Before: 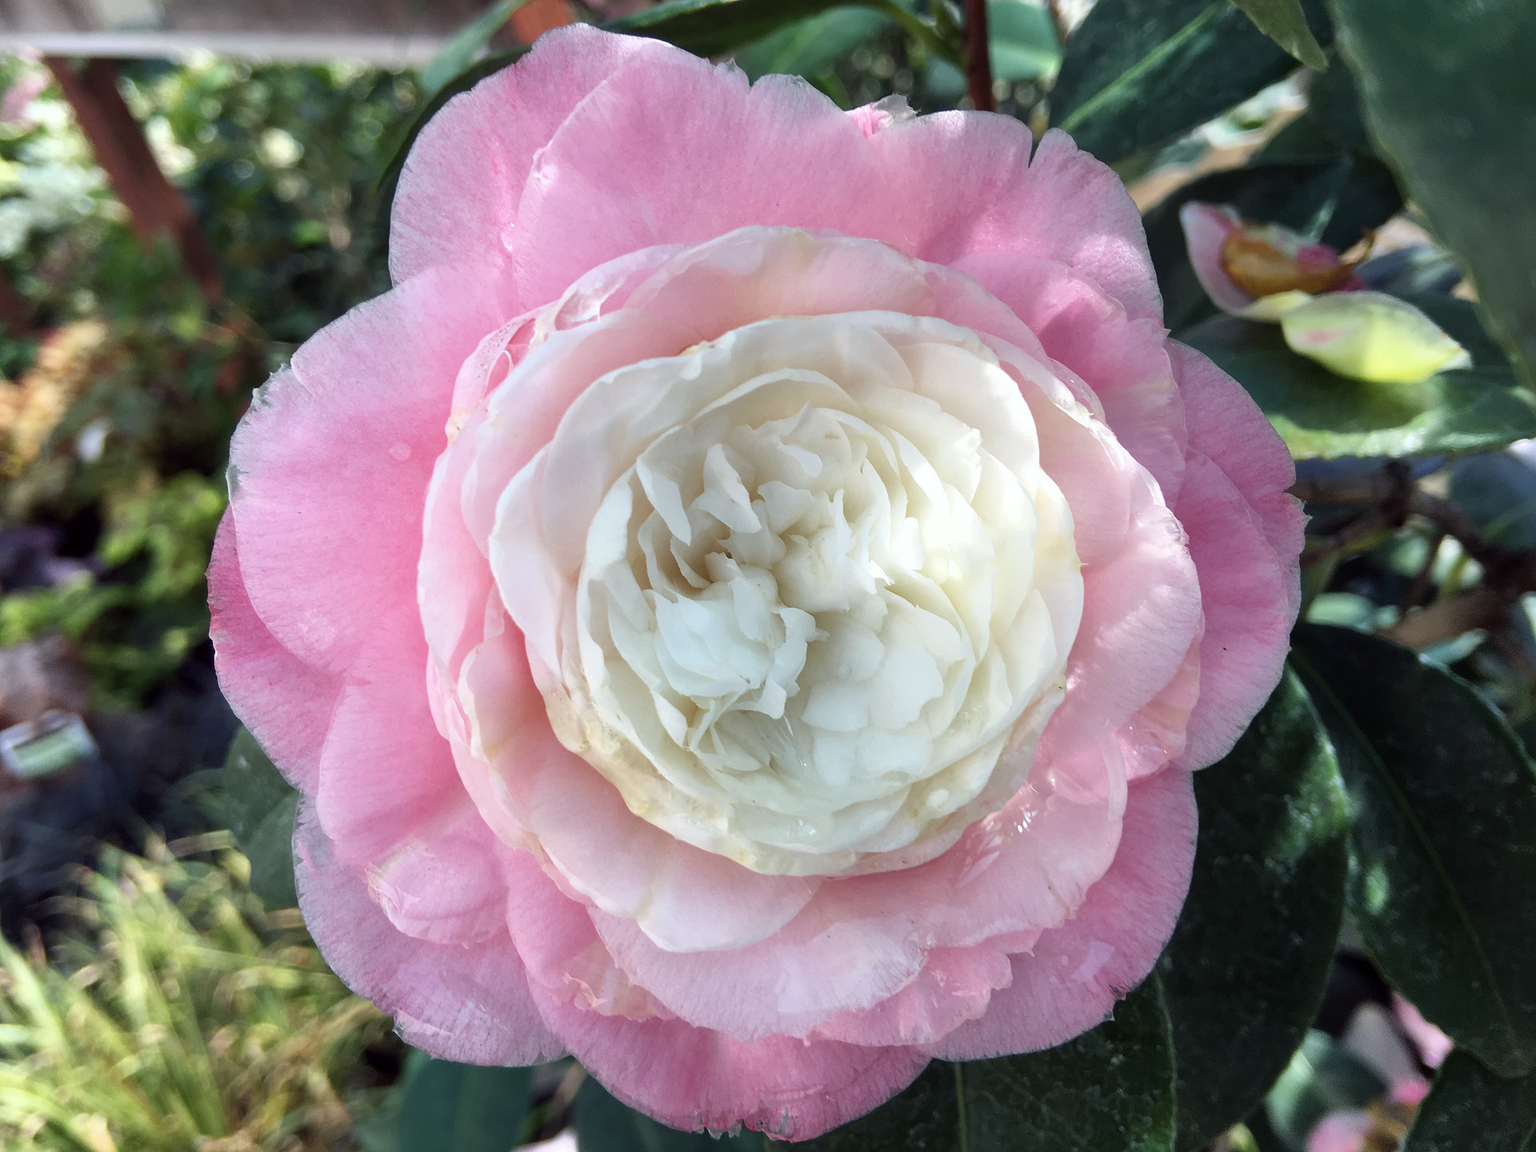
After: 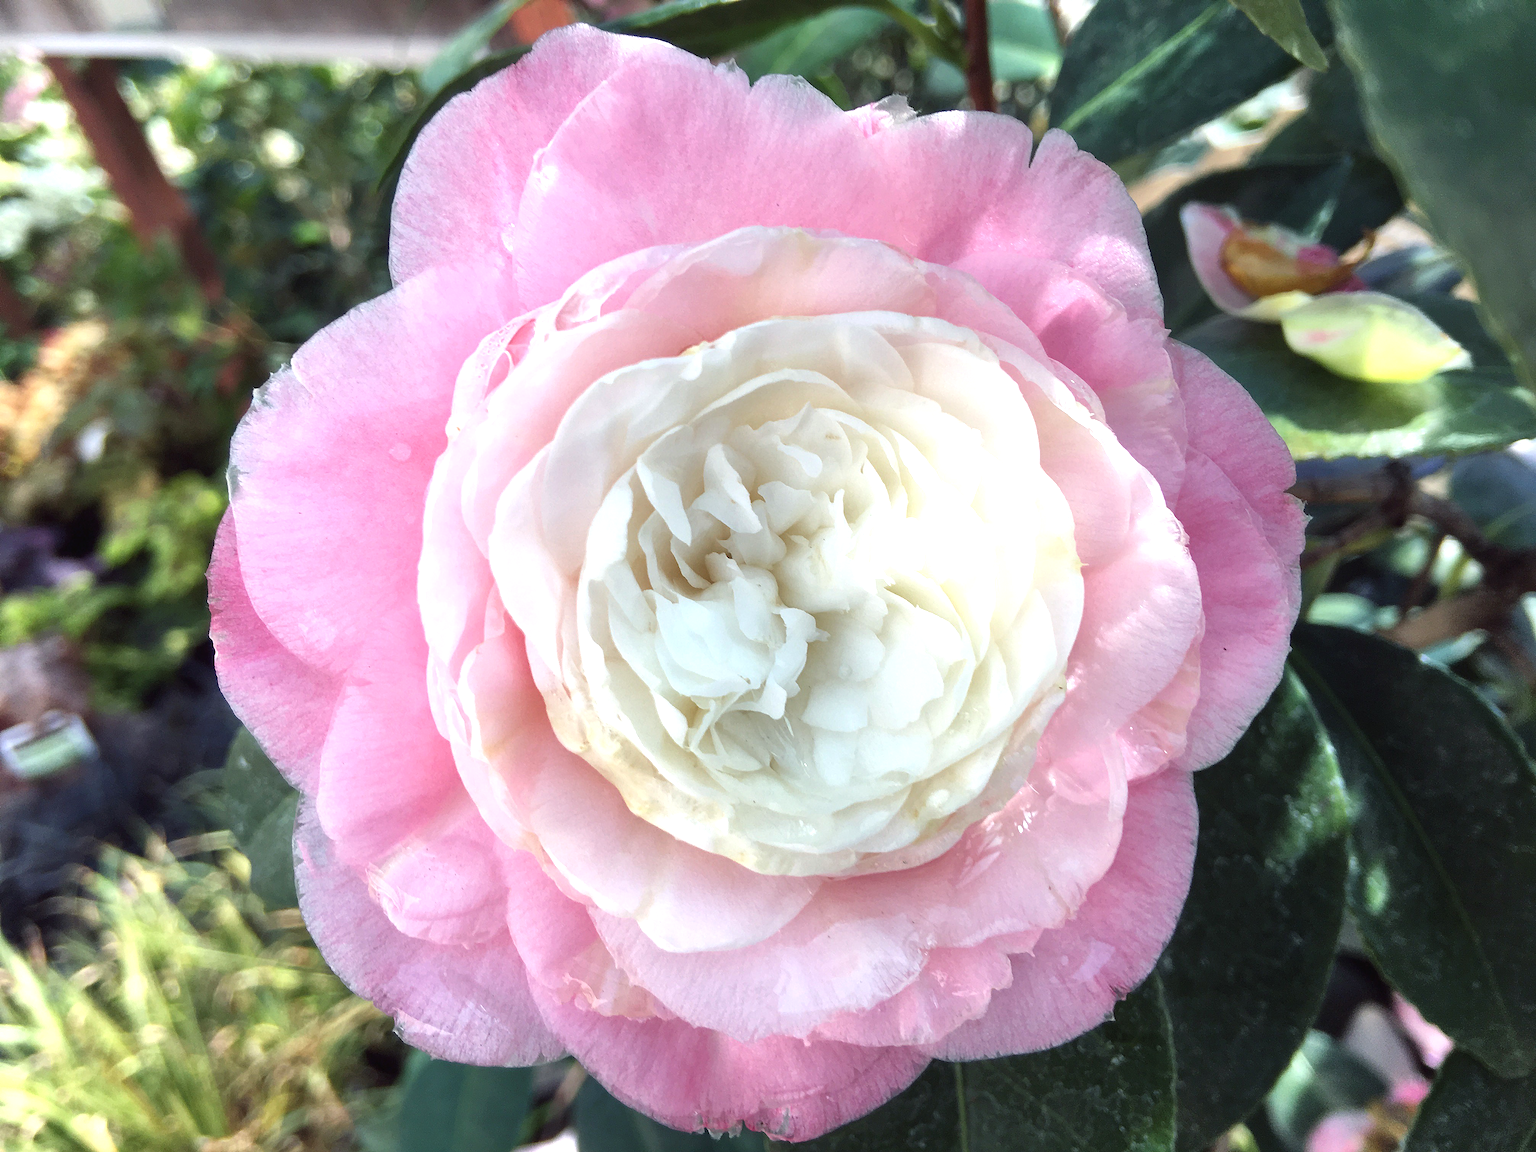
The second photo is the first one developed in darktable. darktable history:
exposure: black level correction -0.002, exposure 0.538 EV, compensate highlight preservation false
